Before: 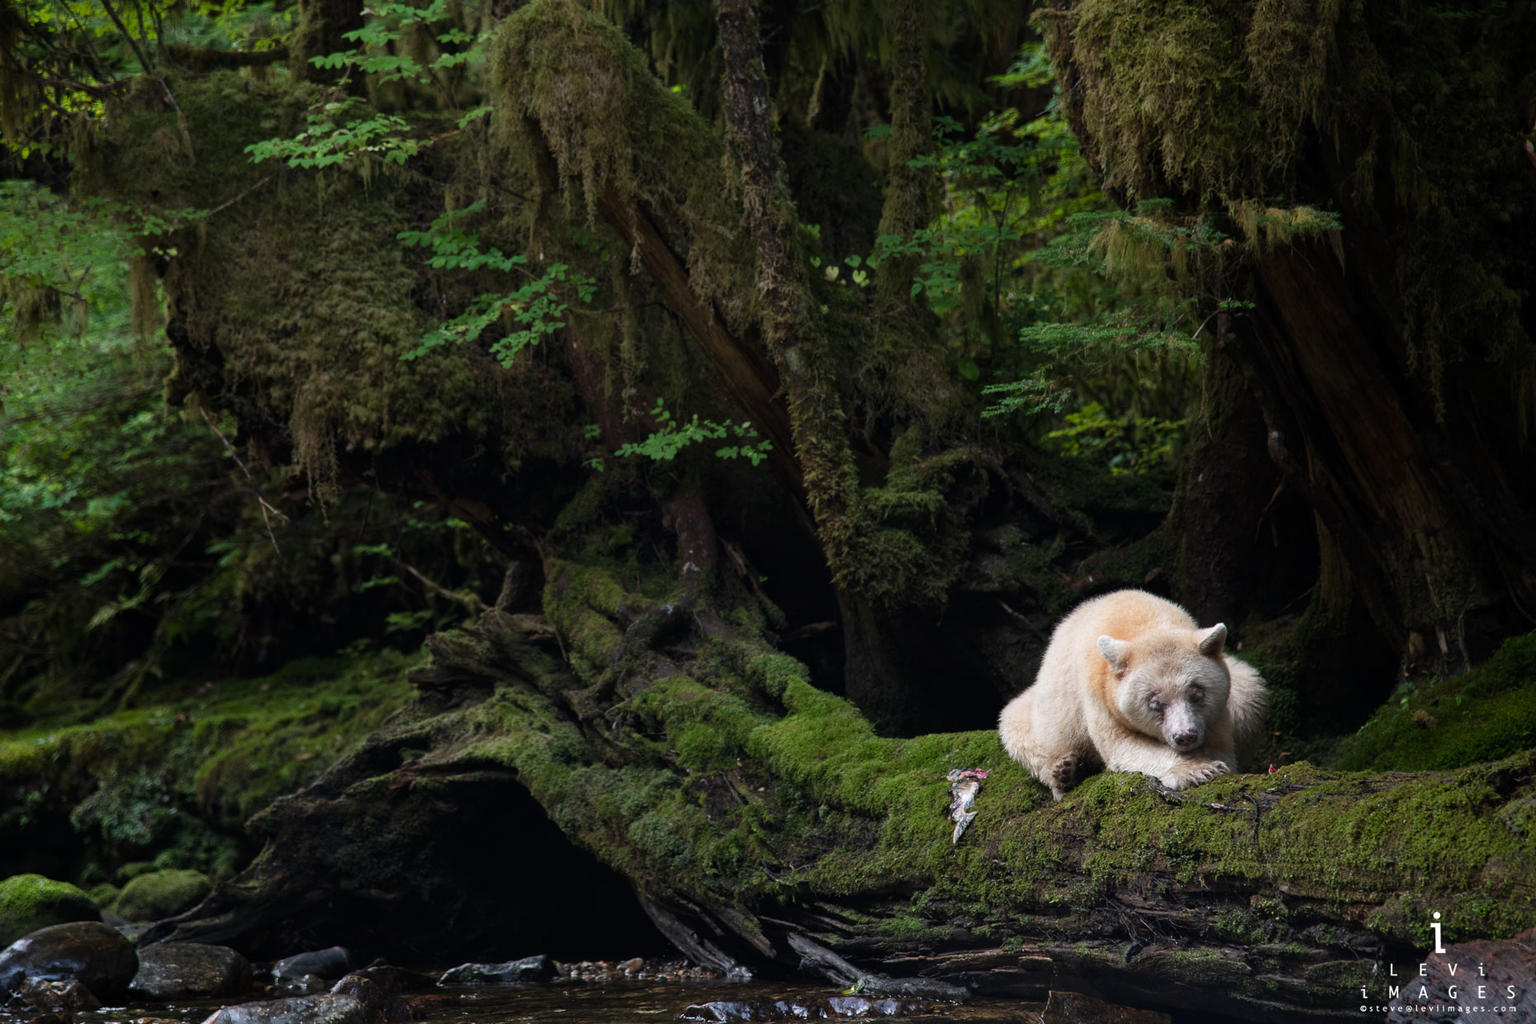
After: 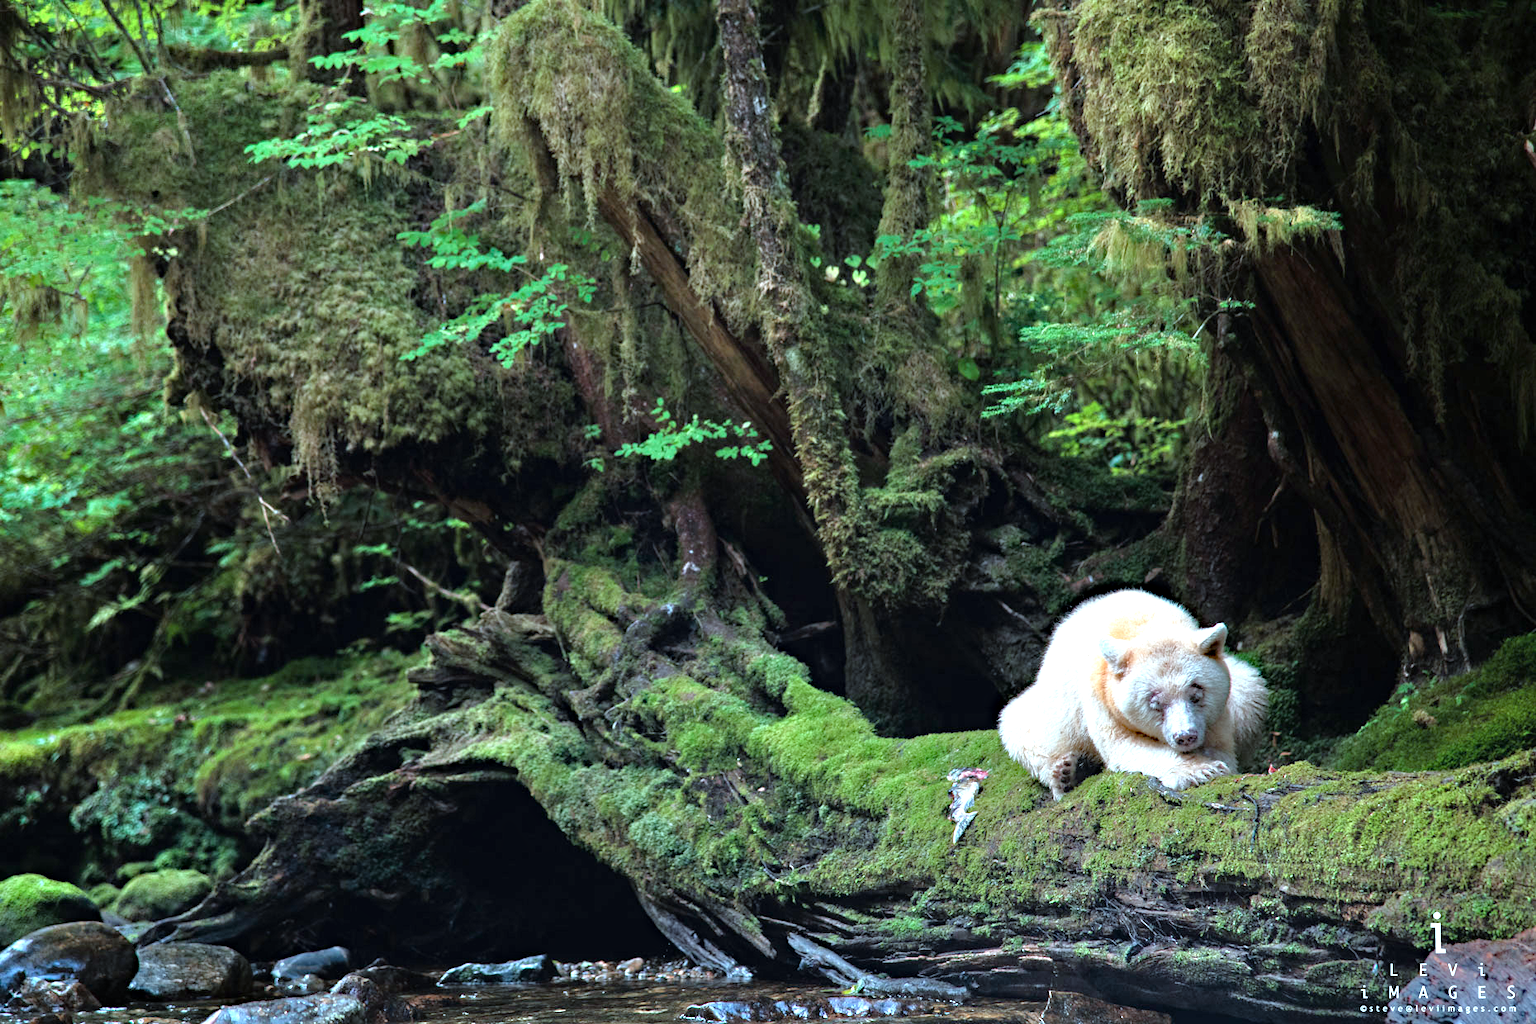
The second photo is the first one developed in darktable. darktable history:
haze removal: strength 0.29, distance 0.25, compatibility mode true, adaptive false
tone equalizer: -7 EV 0.15 EV, -6 EV 0.6 EV, -5 EV 1.15 EV, -4 EV 1.33 EV, -3 EV 1.15 EV, -2 EV 0.6 EV, -1 EV 0.15 EV, mask exposure compensation -0.5 EV
exposure: black level correction 0, exposure 1.1 EV, compensate exposure bias true, compensate highlight preservation false
color correction: highlights a* -10.69, highlights b* -19.19
